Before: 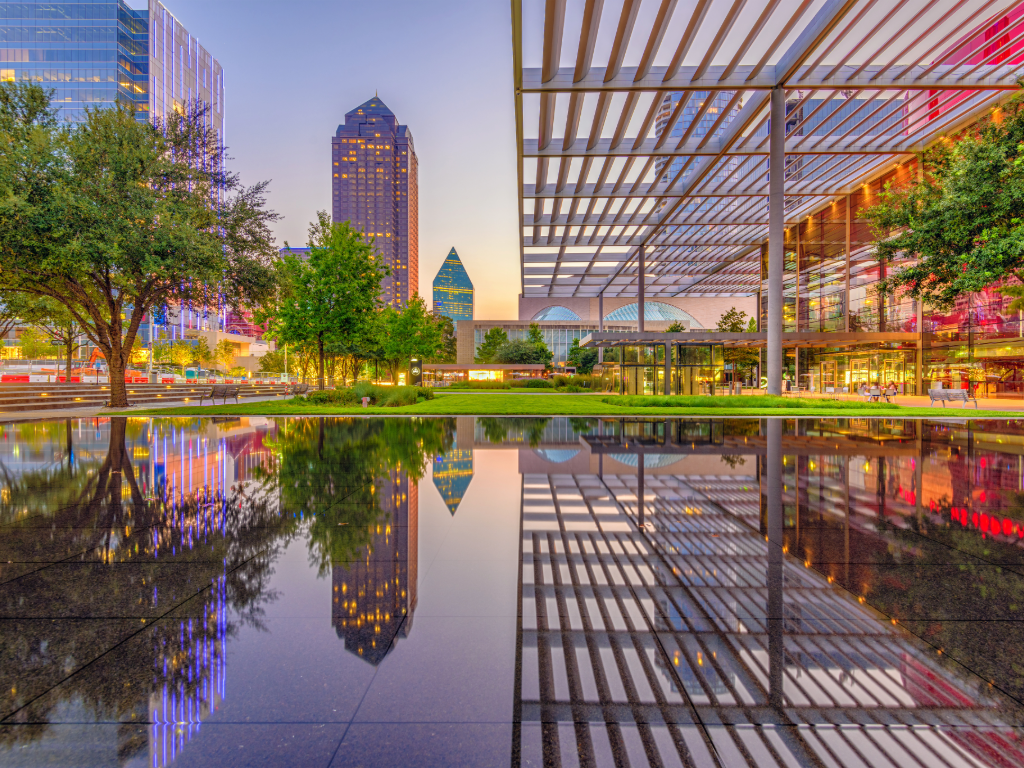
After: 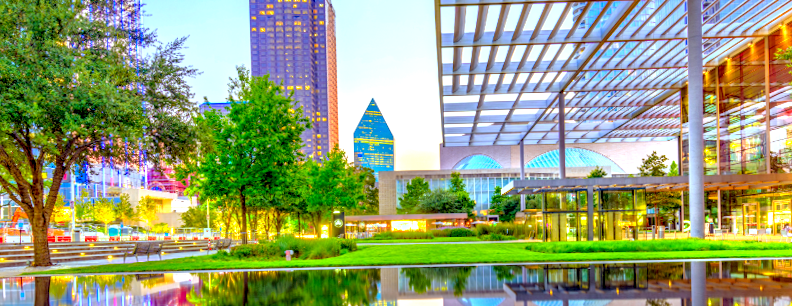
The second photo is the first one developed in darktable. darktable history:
rotate and perspective: rotation -1.42°, crop left 0.016, crop right 0.984, crop top 0.035, crop bottom 0.965
crop: left 7.036%, top 18.398%, right 14.379%, bottom 40.043%
white balance: red 0.925, blue 1.046
color calibration: illuminant F (fluorescent), F source F9 (Cool White Deluxe 4150 K) – high CRI, x 0.374, y 0.373, temperature 4158.34 K
exposure: black level correction 0.01, exposure 1 EV, compensate highlight preservation false
base curve: curves: ch0 [(0, 0) (0.472, 0.455) (1, 1)], preserve colors none
contrast brightness saturation: saturation 0.18
